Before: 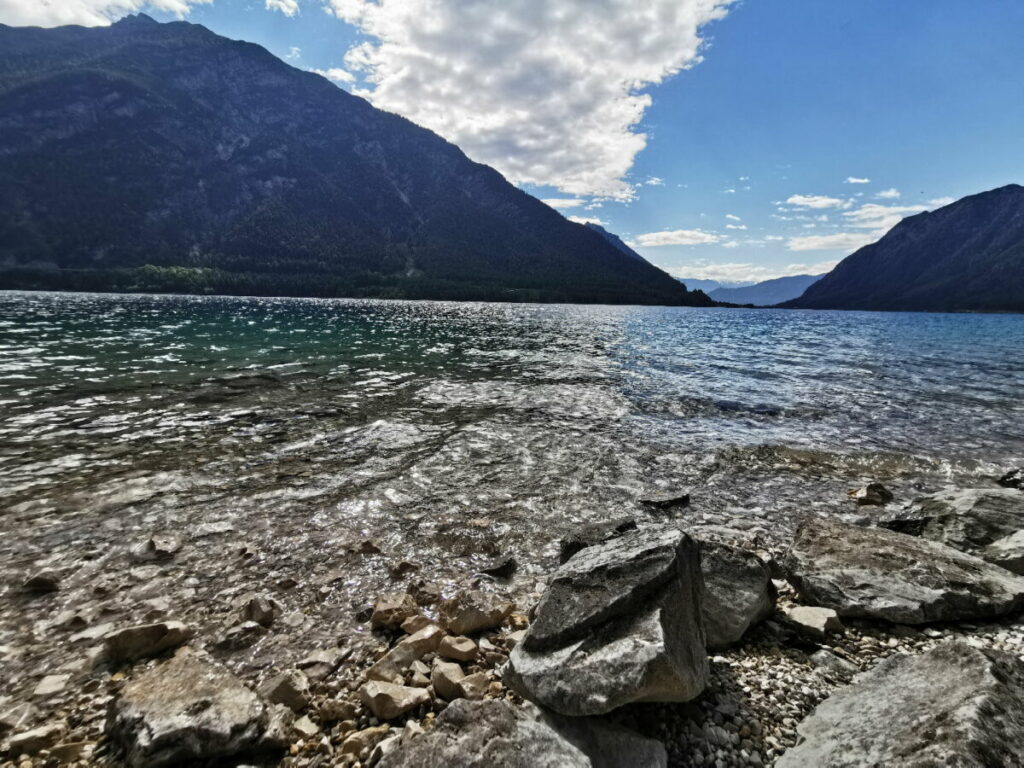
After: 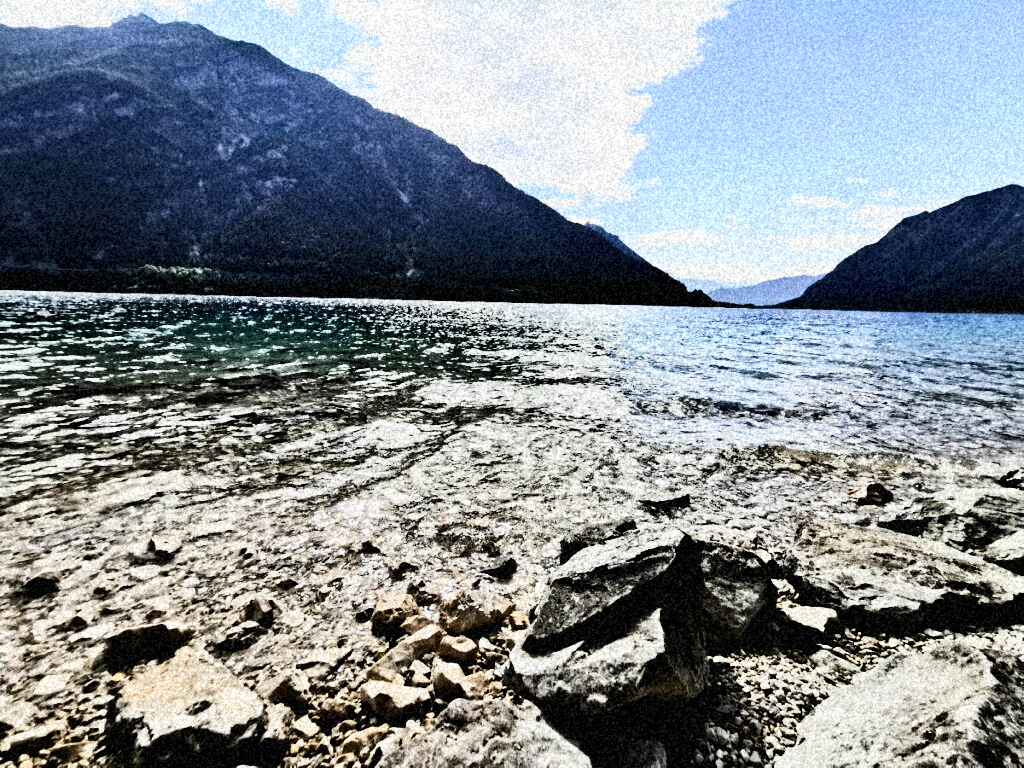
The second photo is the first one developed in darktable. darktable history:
grain: coarseness 46.9 ISO, strength 50.21%, mid-tones bias 0%
exposure: exposure 1 EV, compensate highlight preservation false
filmic rgb: black relative exposure -3.21 EV, white relative exposure 7.02 EV, hardness 1.46, contrast 1.35
contrast brightness saturation: contrast 0.39, brightness 0.1
